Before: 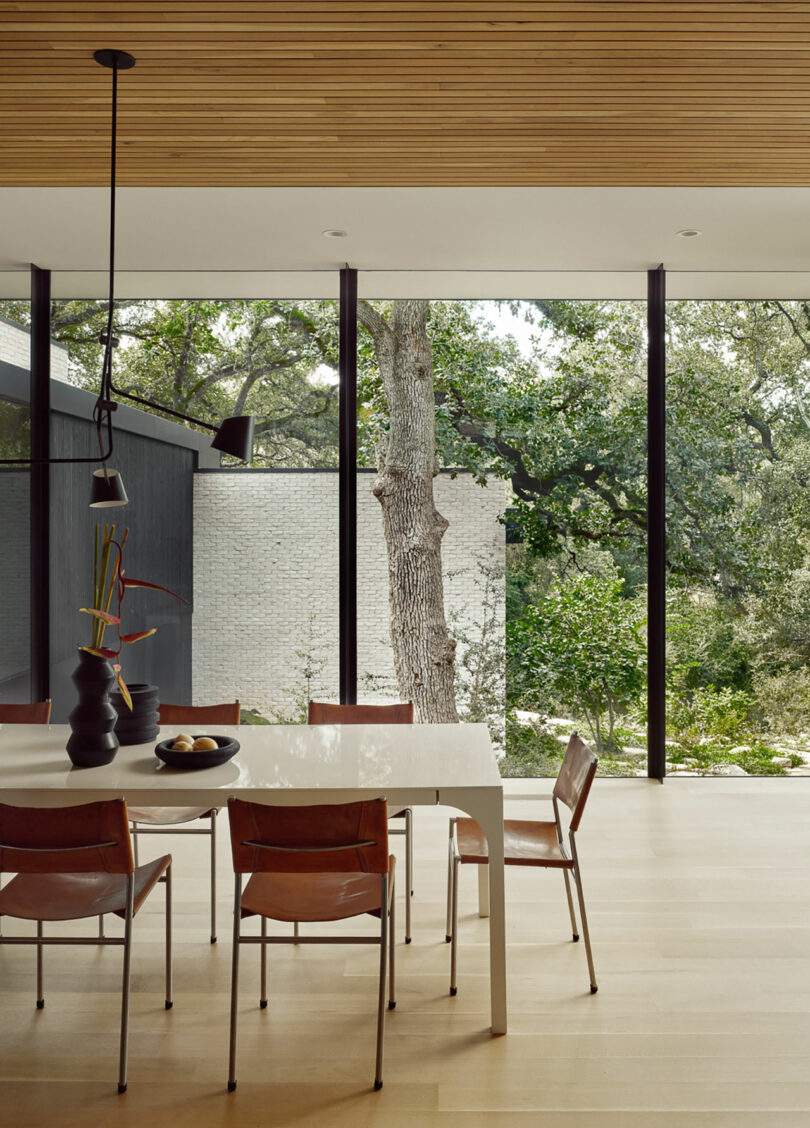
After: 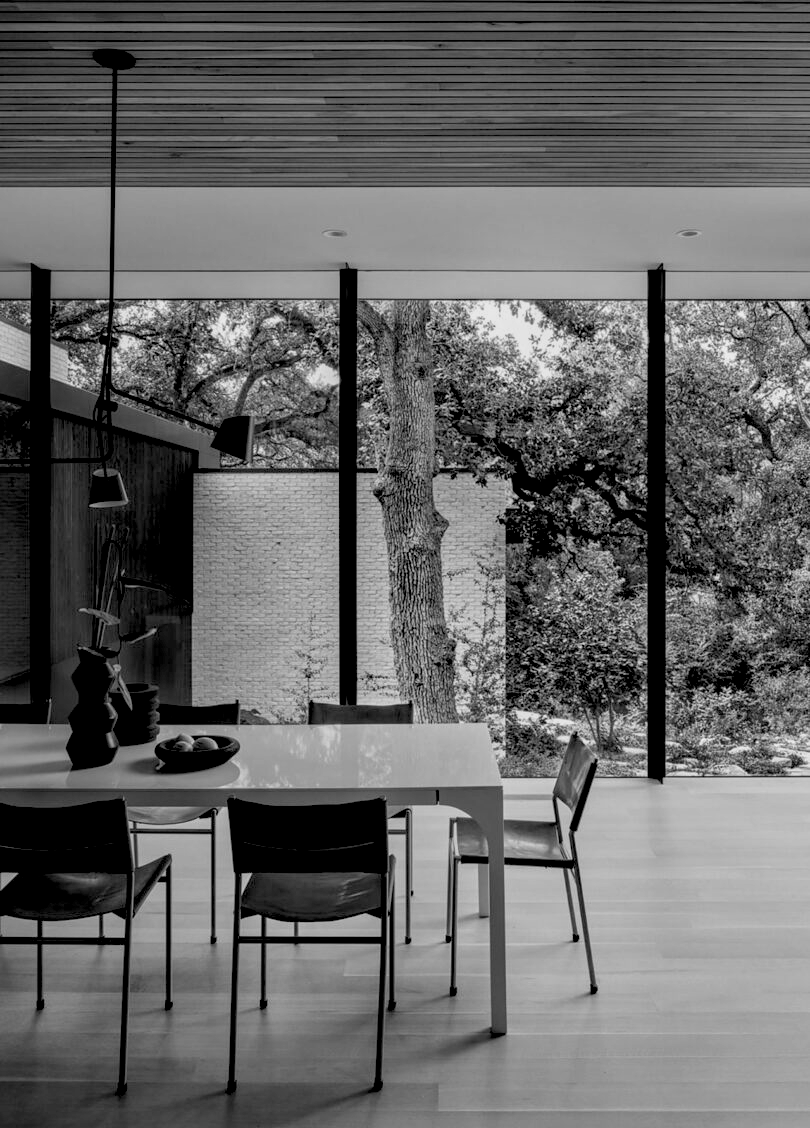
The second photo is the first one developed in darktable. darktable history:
exposure: black level correction 0.046, exposure -0.228 EV, compensate highlight preservation false
monochrome: a 30.25, b 92.03
local contrast: on, module defaults
